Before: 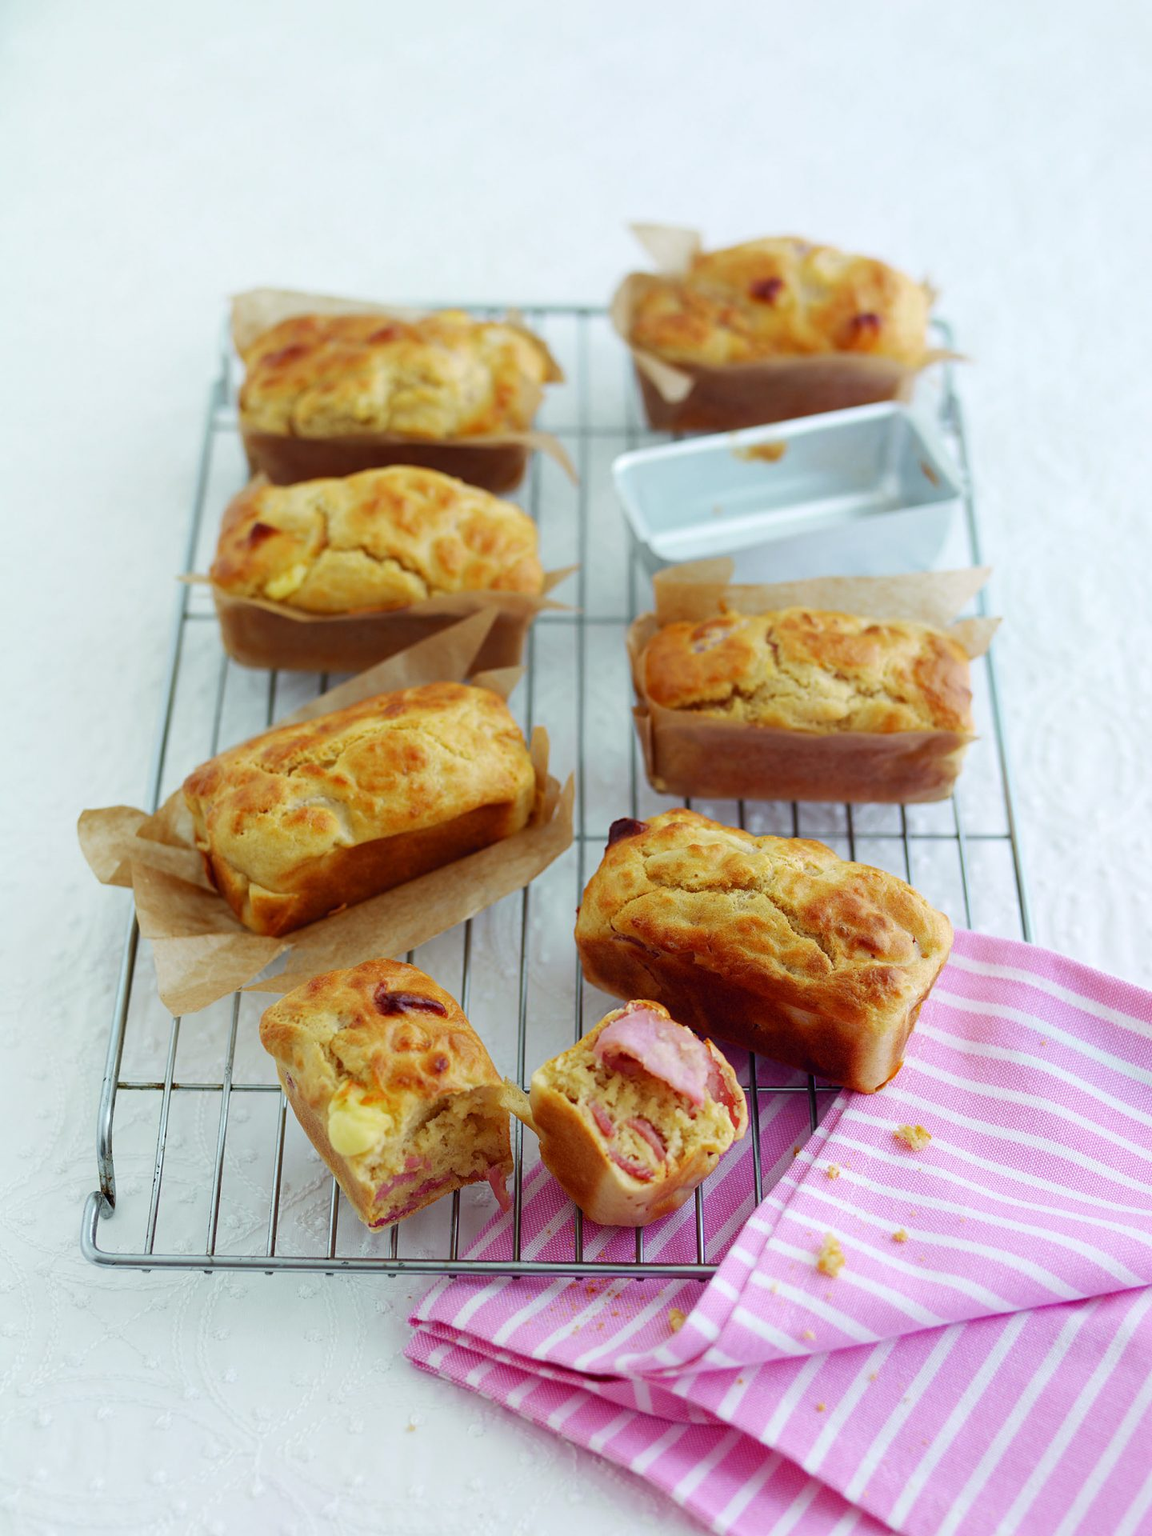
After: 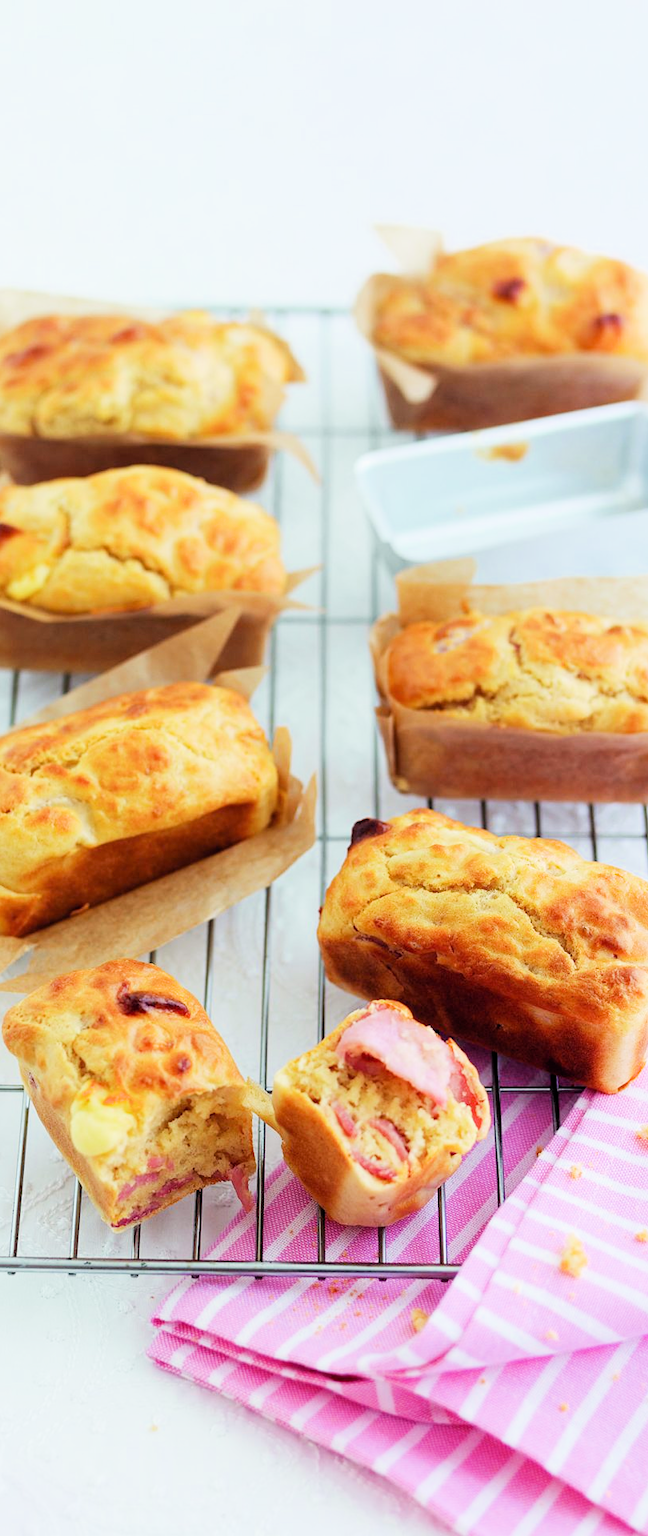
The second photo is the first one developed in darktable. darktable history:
crop and rotate: left 22.386%, right 21.226%
filmic rgb: black relative exposure -5.03 EV, white relative exposure 3.99 EV, threshold 3.01 EV, hardness 2.89, contrast 1.191, enable highlight reconstruction true
exposure: black level correction 0, exposure 1.099 EV, compensate exposure bias true, compensate highlight preservation false
